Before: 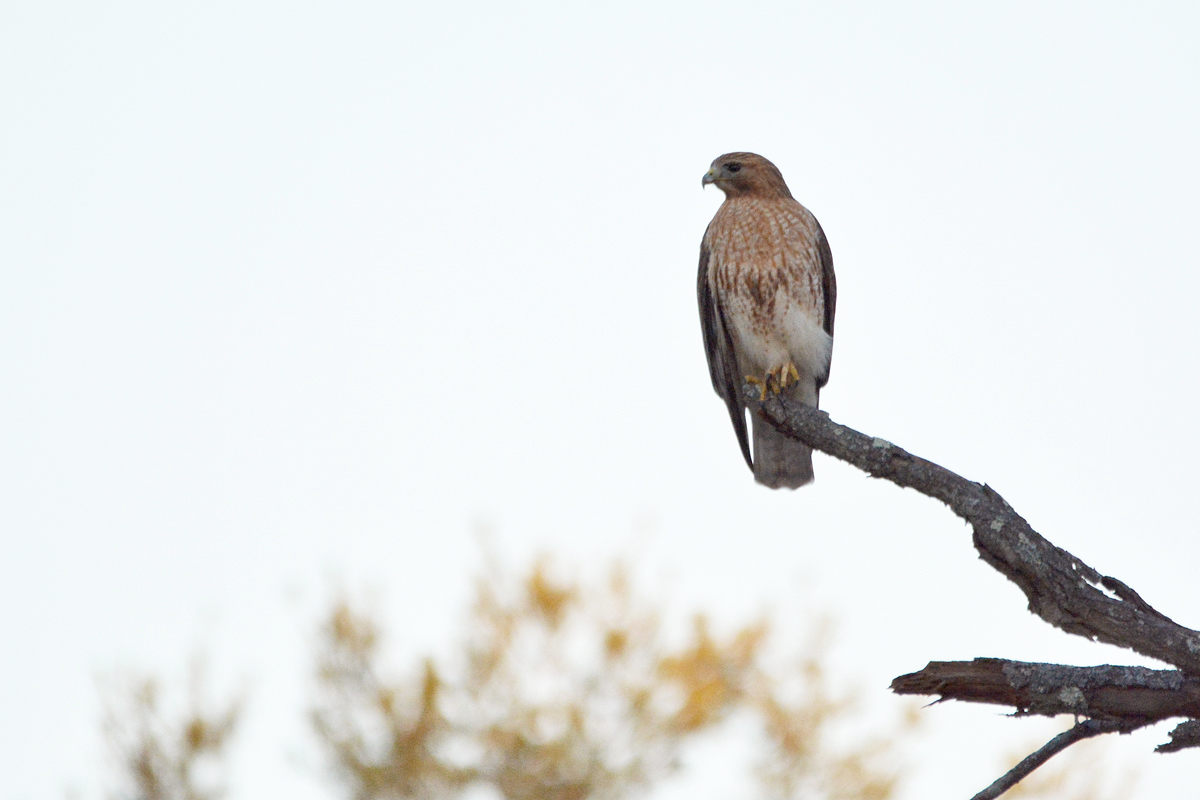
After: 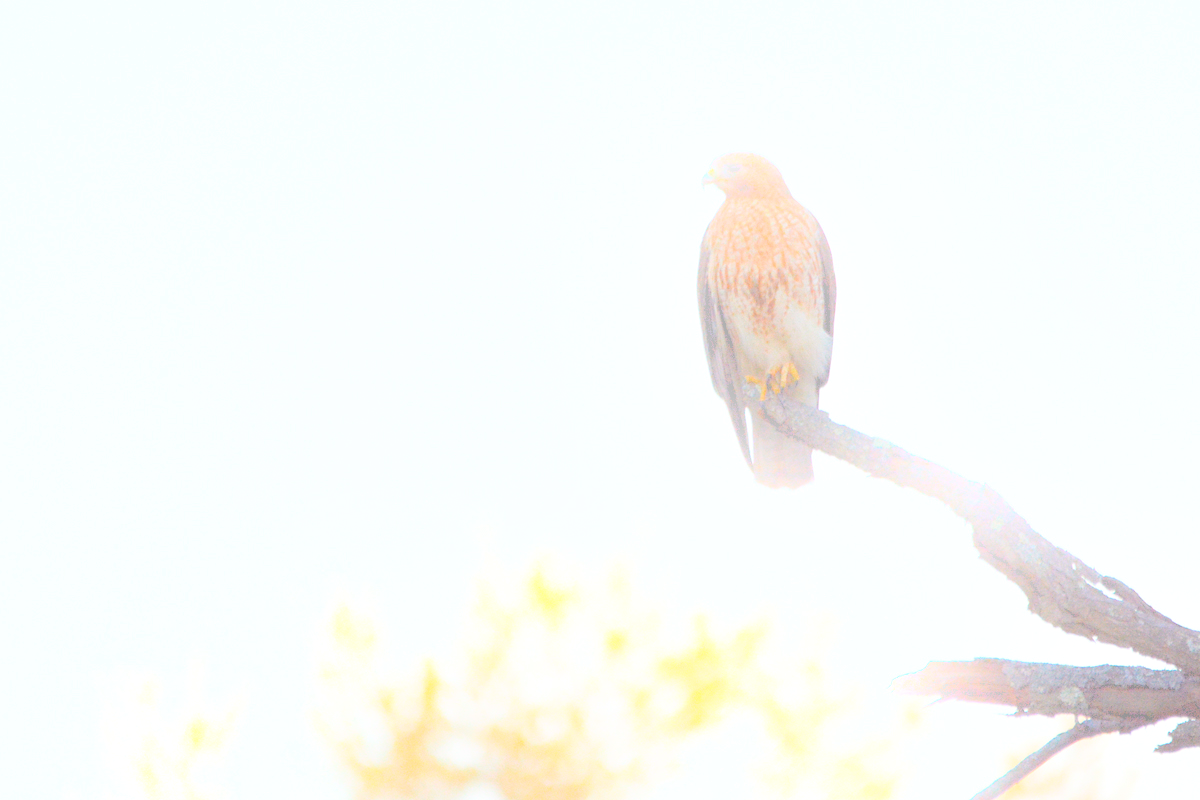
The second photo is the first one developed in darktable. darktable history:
rgb levels: levels [[0.013, 0.434, 0.89], [0, 0.5, 1], [0, 0.5, 1]]
color balance rgb: linear chroma grading › shadows 19.44%, linear chroma grading › highlights 3.42%, linear chroma grading › mid-tones 10.16%
bloom: on, module defaults
white balance: emerald 1
